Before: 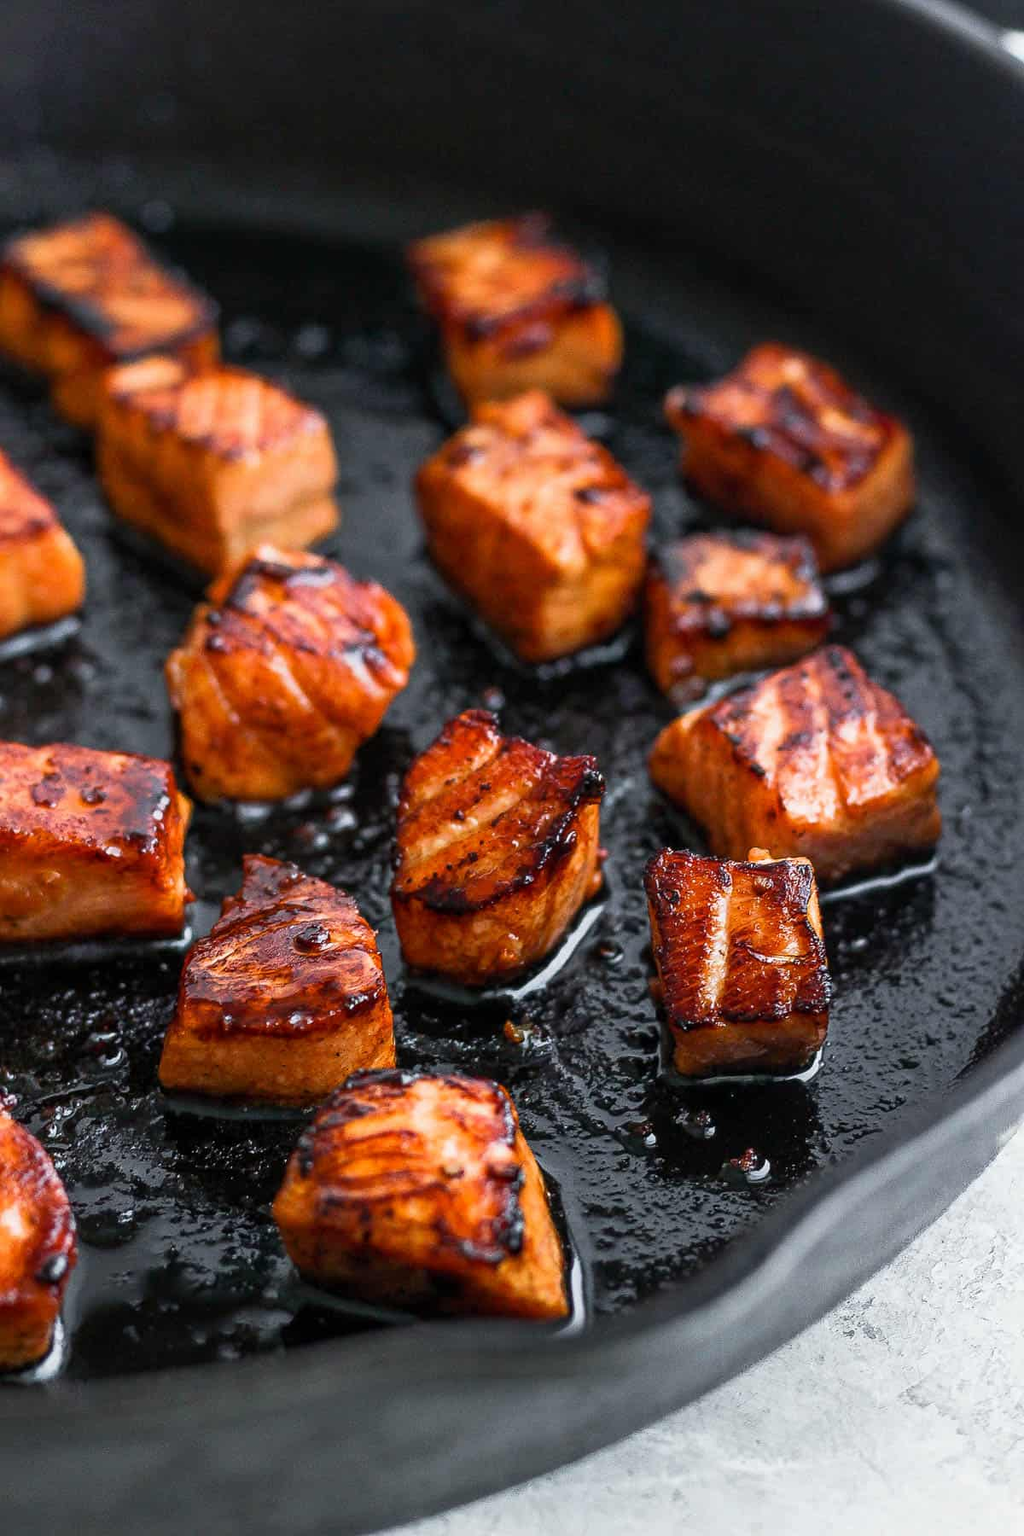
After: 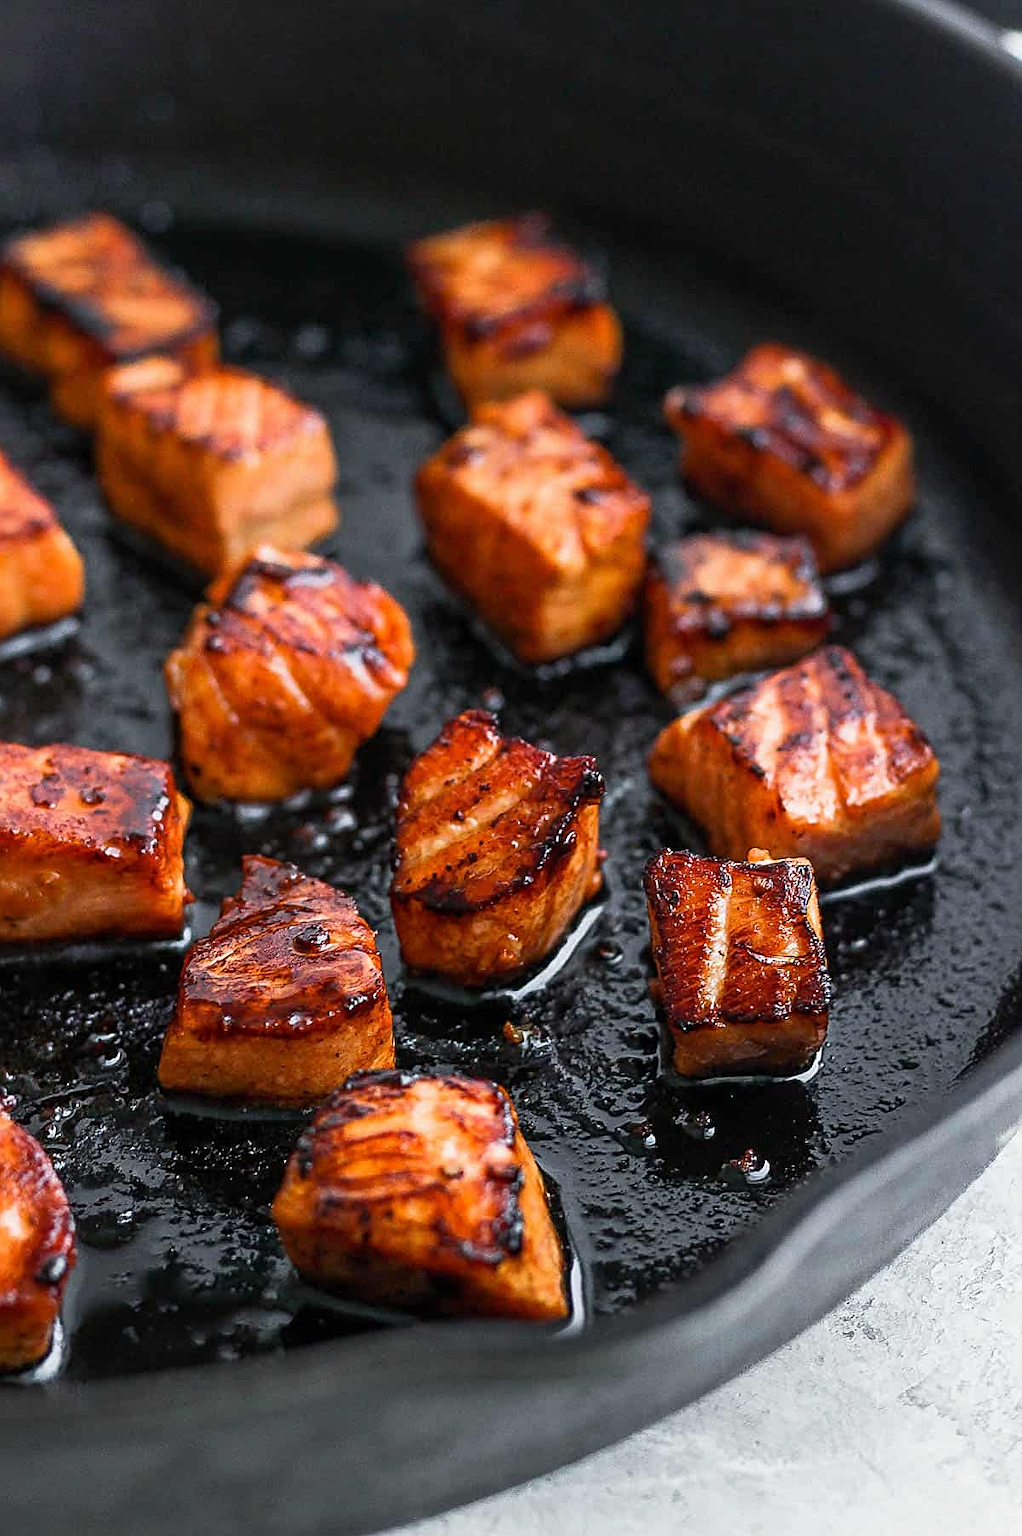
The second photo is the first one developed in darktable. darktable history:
sharpen: on, module defaults
crop and rotate: left 0.091%, bottom 0.005%
